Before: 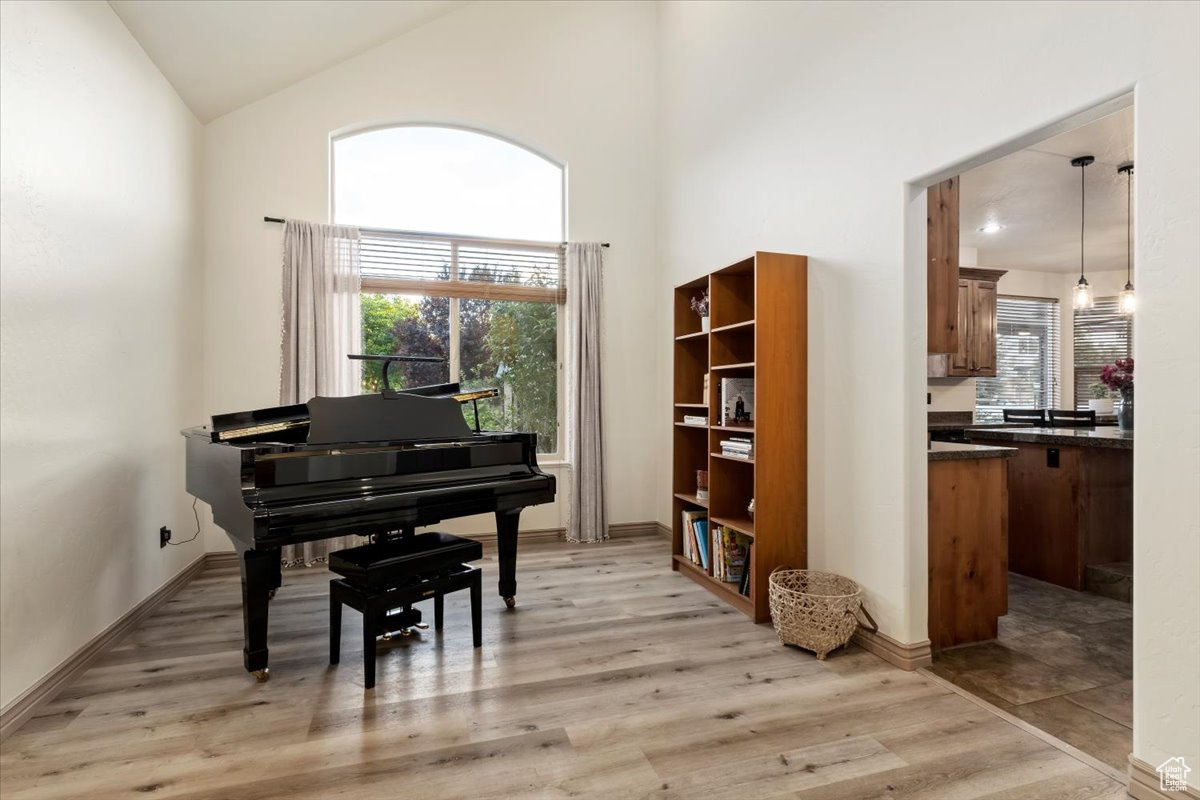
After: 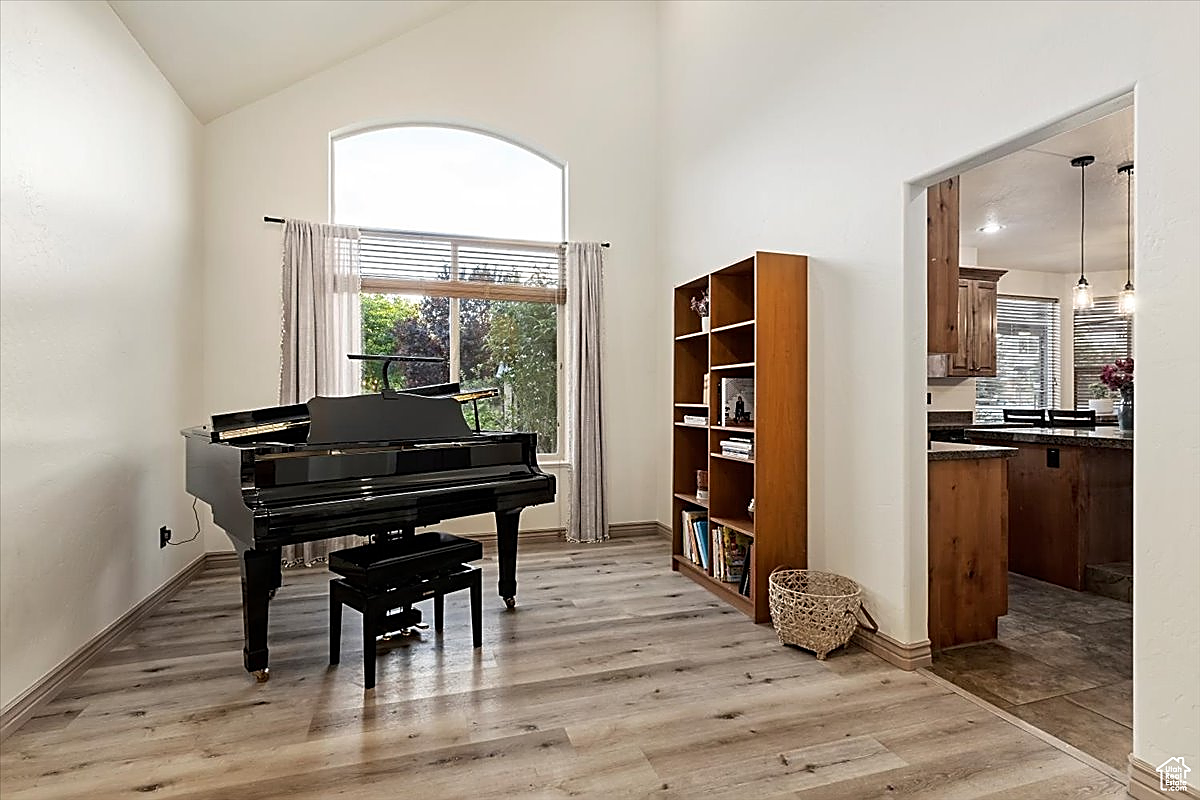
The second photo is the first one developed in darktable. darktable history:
sharpen: radius 1.662, amount 1.29
